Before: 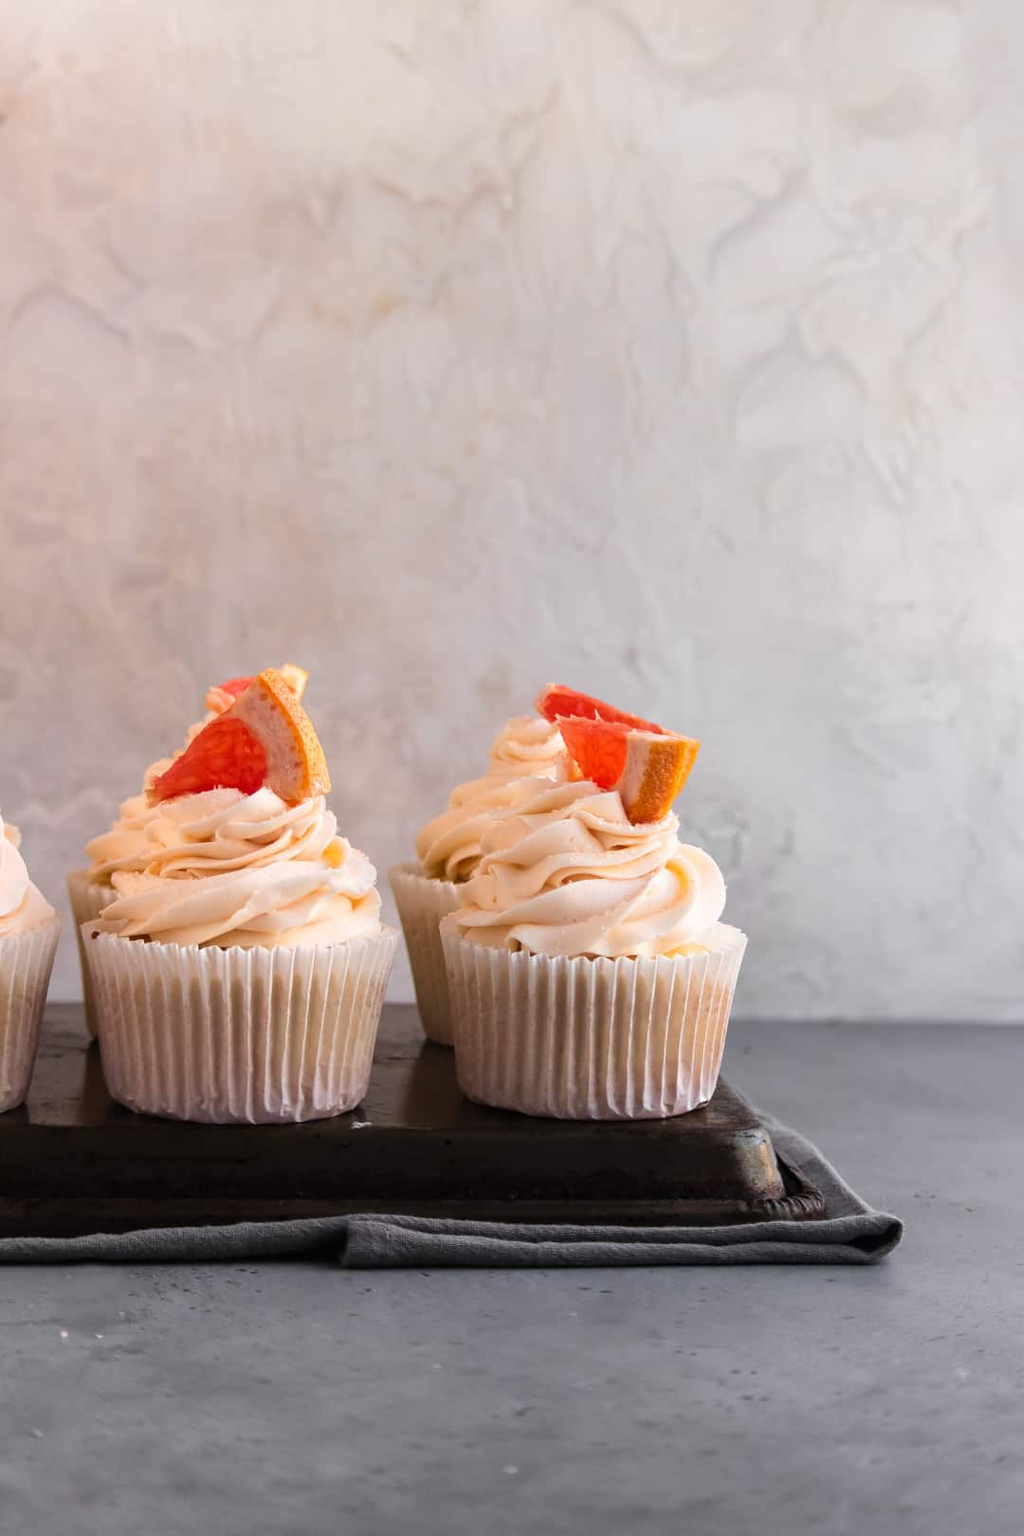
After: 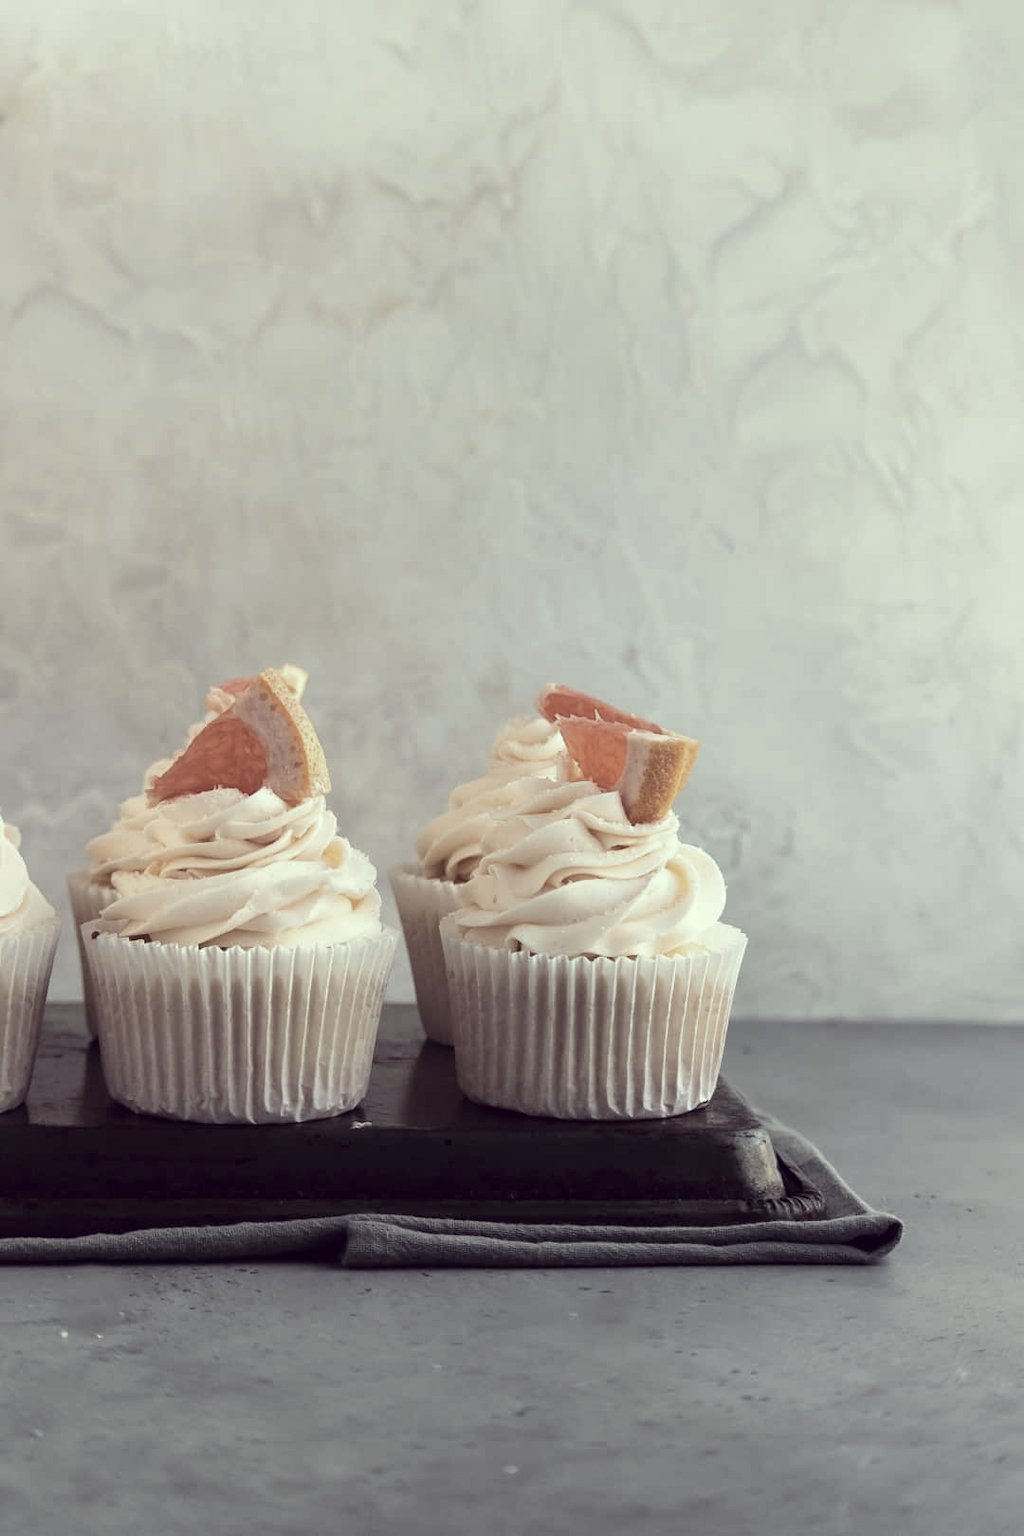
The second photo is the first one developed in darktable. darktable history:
color correction: highlights a* -20.66, highlights b* 21.06, shadows a* 19.4, shadows b* -20.52, saturation 0.382
